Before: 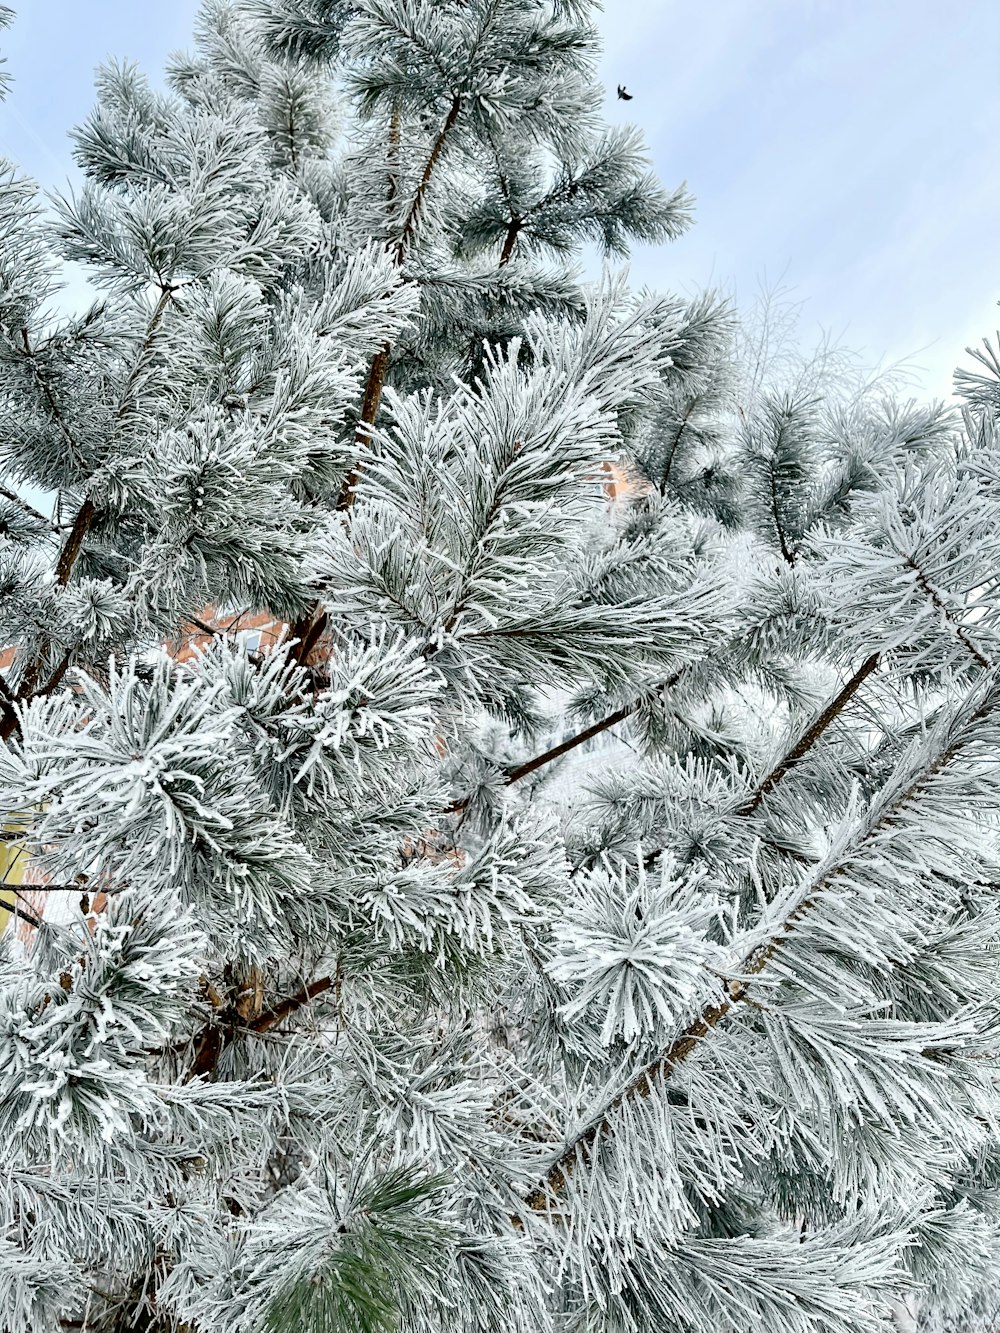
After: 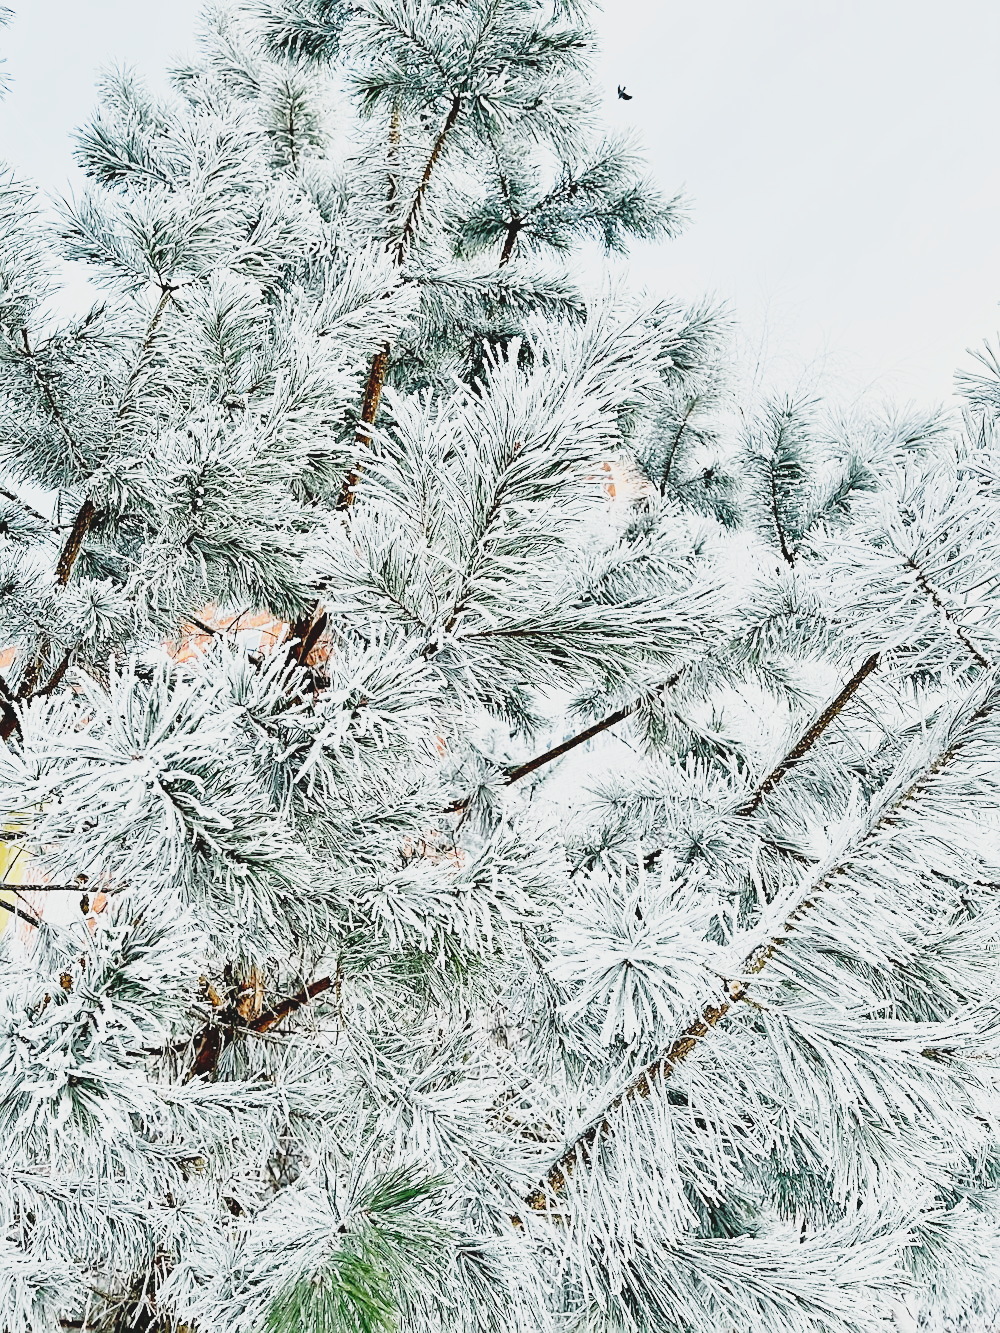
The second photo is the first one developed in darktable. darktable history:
base curve: curves: ch0 [(0, 0) (0.018, 0.026) (0.143, 0.37) (0.33, 0.731) (0.458, 0.853) (0.735, 0.965) (0.905, 0.986) (1, 1)], preserve colors none
contrast brightness saturation: contrast -0.131, brightness 0.044, saturation -0.138
sharpen: on, module defaults
